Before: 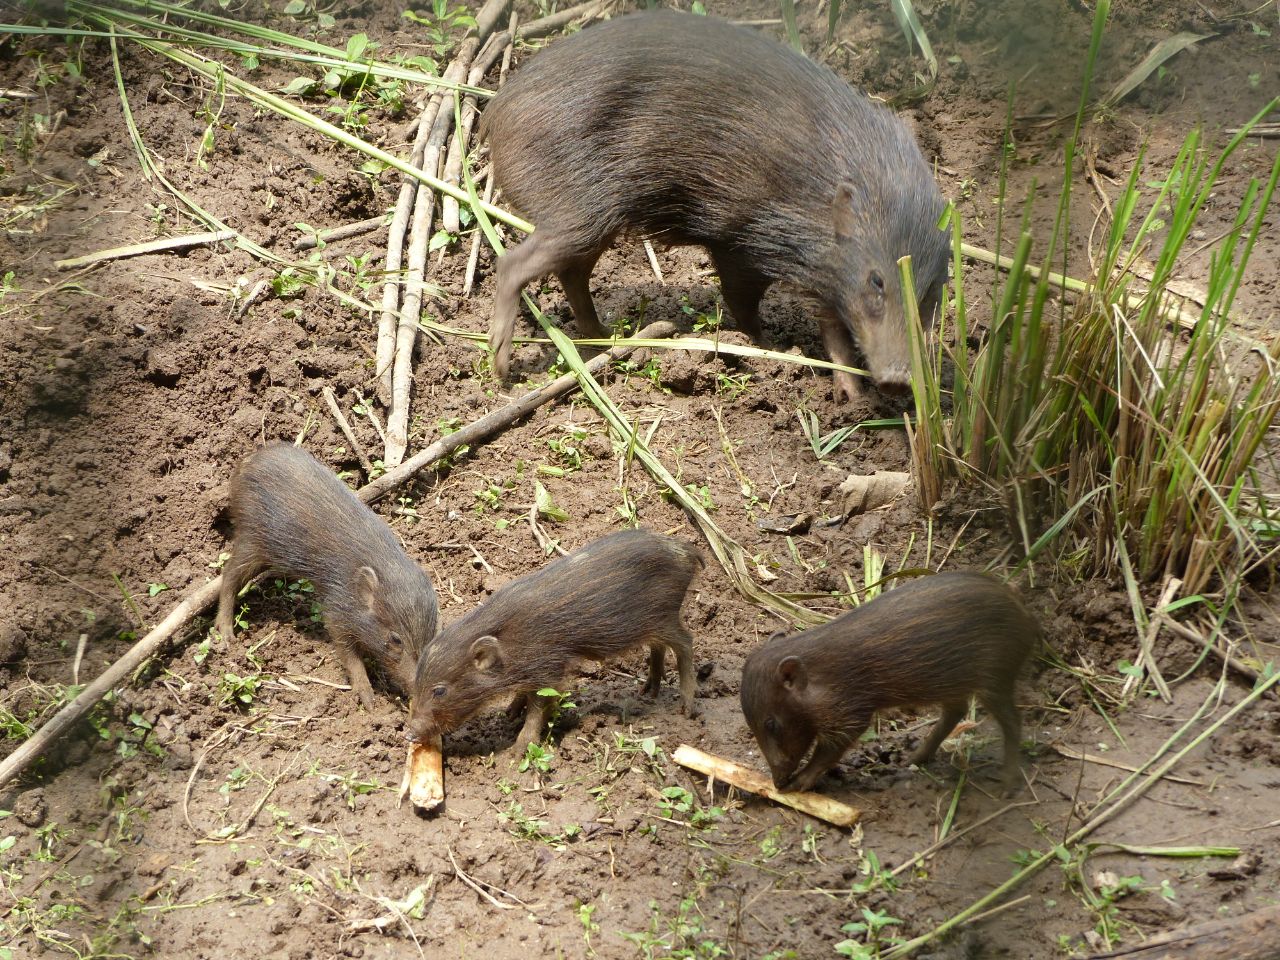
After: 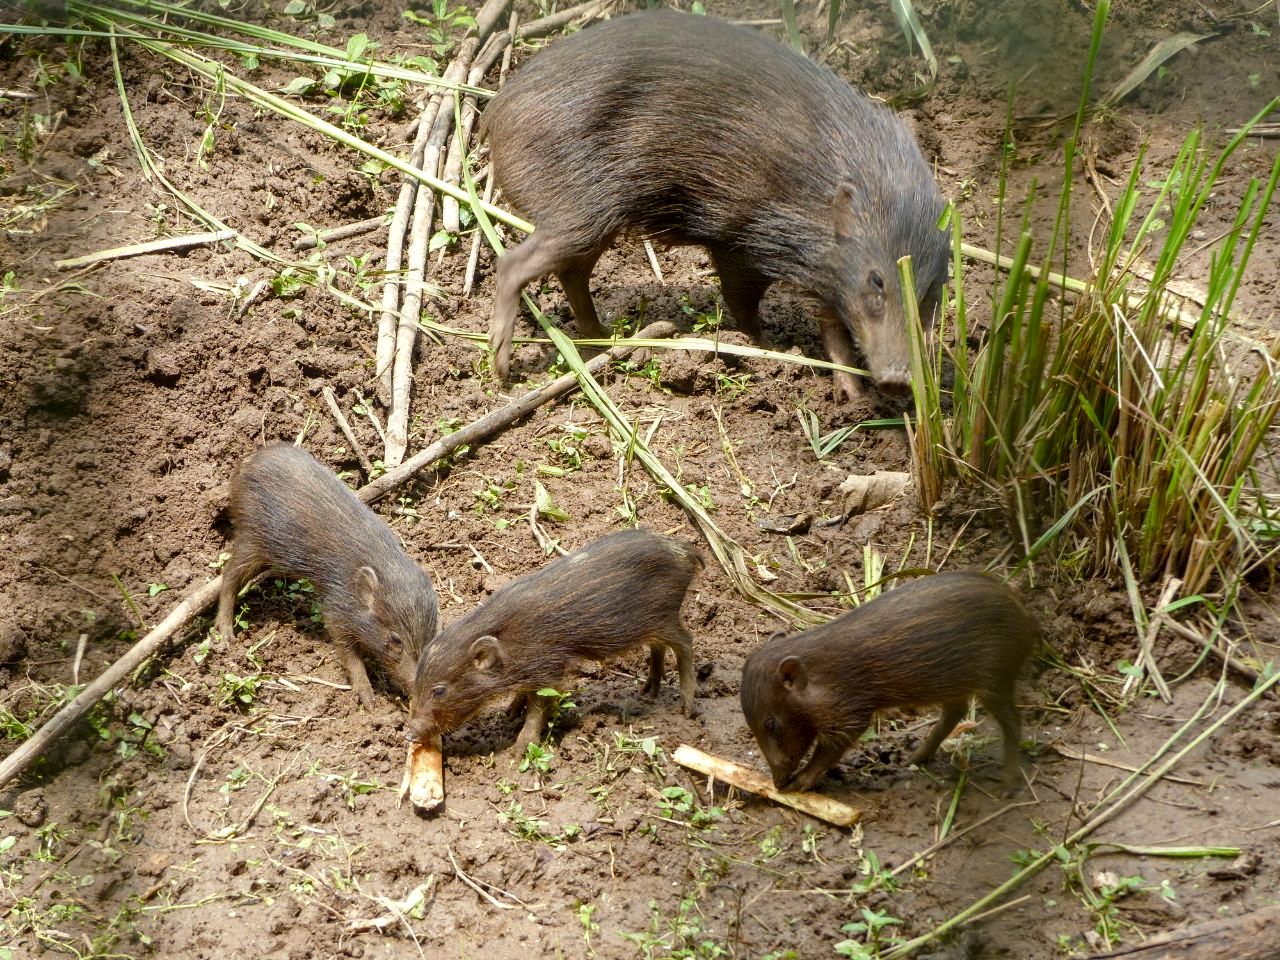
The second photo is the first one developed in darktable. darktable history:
color balance rgb: perceptual saturation grading › global saturation 20%, perceptual saturation grading › highlights -25.332%, perceptual saturation grading › shadows 24.571%
local contrast: on, module defaults
